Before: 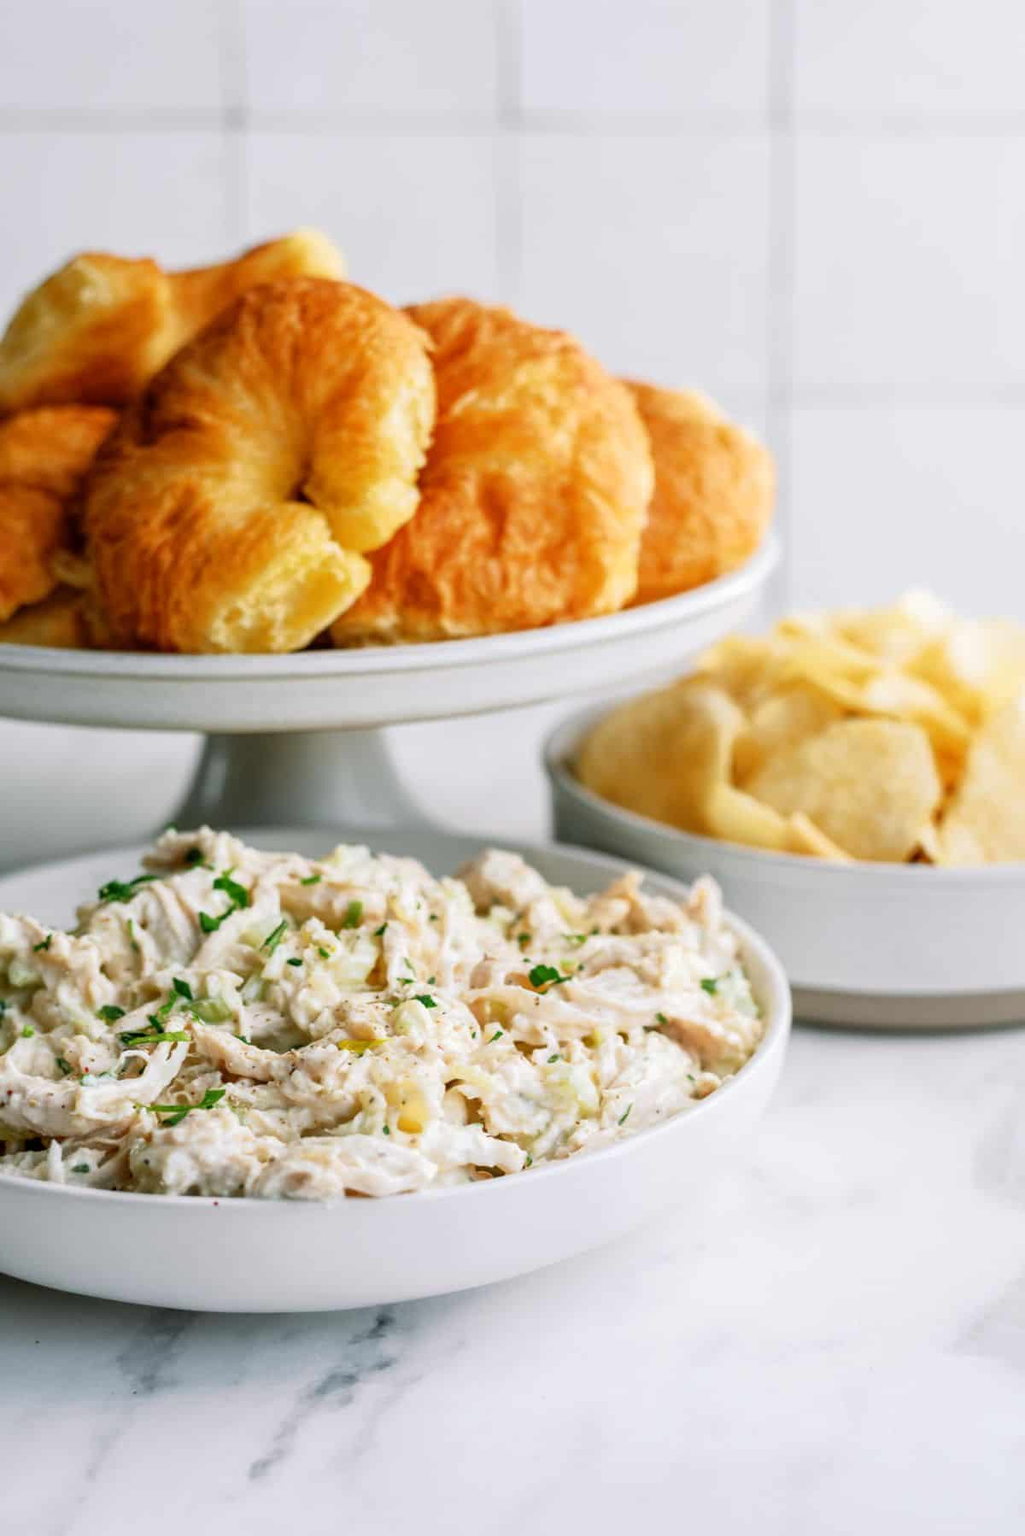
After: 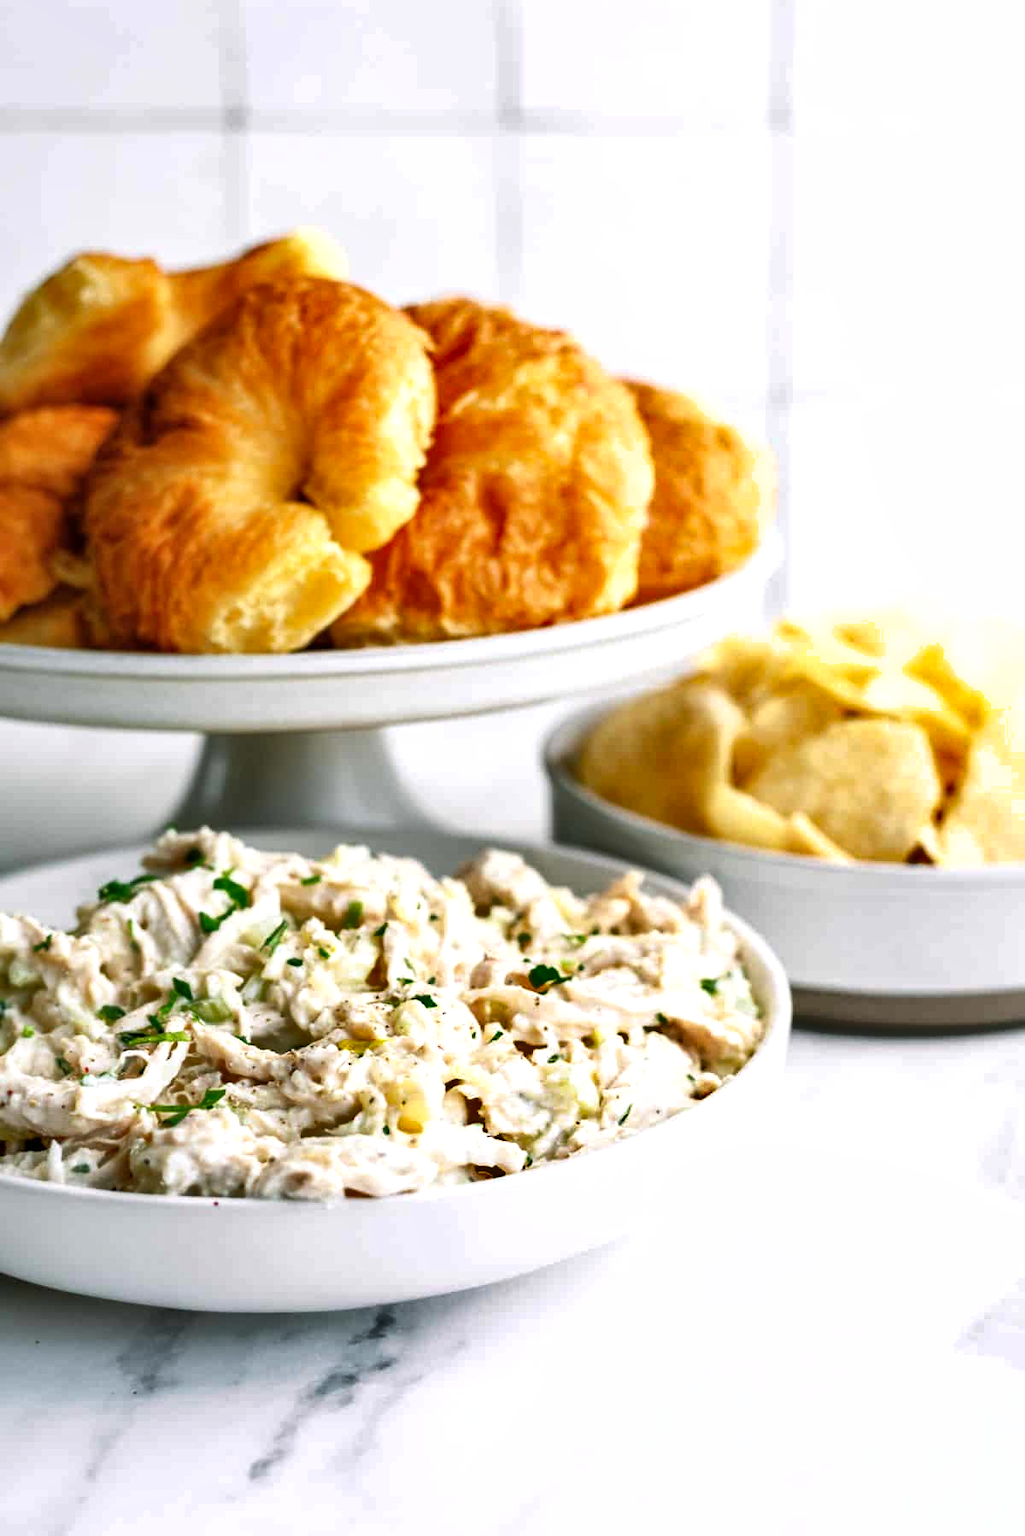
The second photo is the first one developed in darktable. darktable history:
shadows and highlights: highlights color adjustment 42.09%, soften with gaussian
tone equalizer: -8 EV -0.428 EV, -7 EV -0.369 EV, -6 EV -0.305 EV, -5 EV -0.255 EV, -3 EV 0.205 EV, -2 EV 0.36 EV, -1 EV 0.368 EV, +0 EV 0.446 EV
